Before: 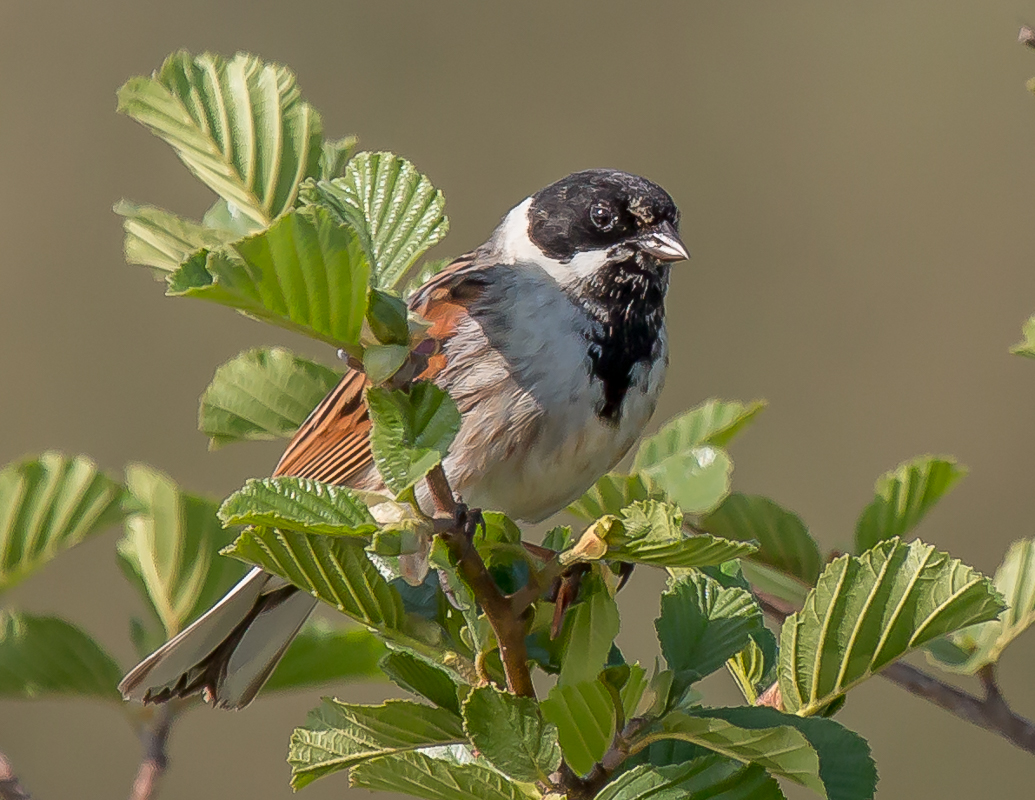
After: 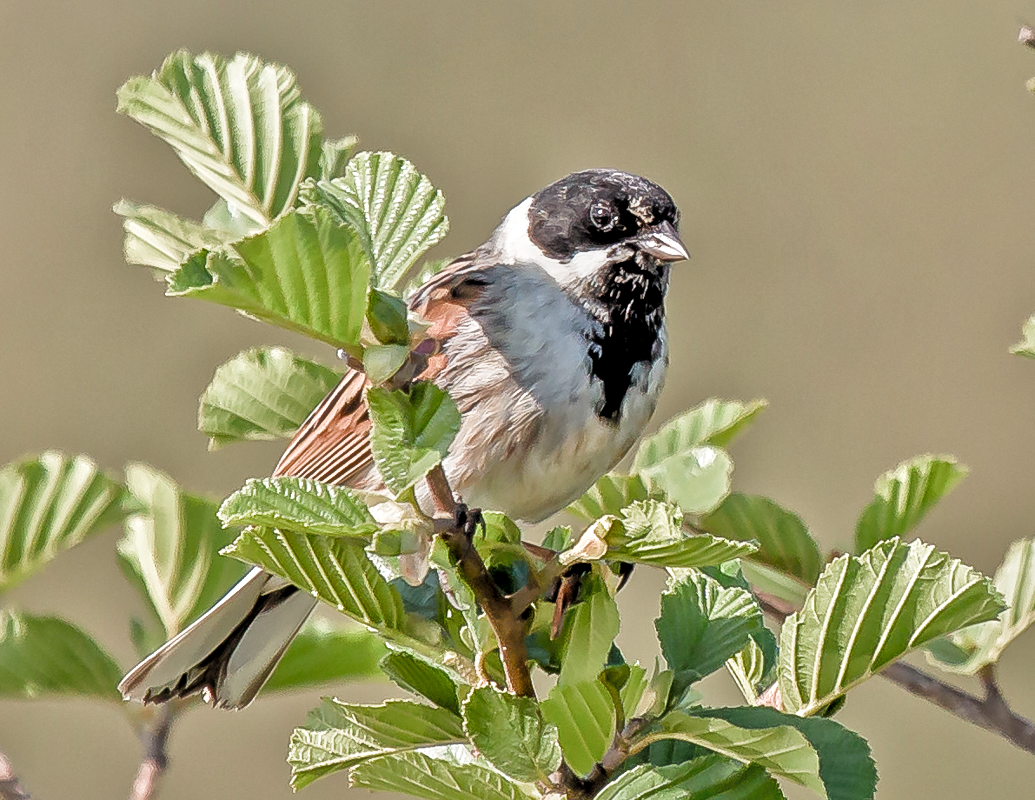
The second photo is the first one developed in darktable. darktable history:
filmic rgb: black relative exposure -4.96 EV, white relative exposure 2.84 EV, hardness 3.72, color science v4 (2020)
local contrast: mode bilateral grid, contrast 20, coarseness 50, detail 149%, midtone range 0.2
tone equalizer: -7 EV 0.158 EV, -6 EV 0.585 EV, -5 EV 1.14 EV, -4 EV 1.3 EV, -3 EV 1.18 EV, -2 EV 0.6 EV, -1 EV 0.156 EV, mask exposure compensation -0.496 EV
